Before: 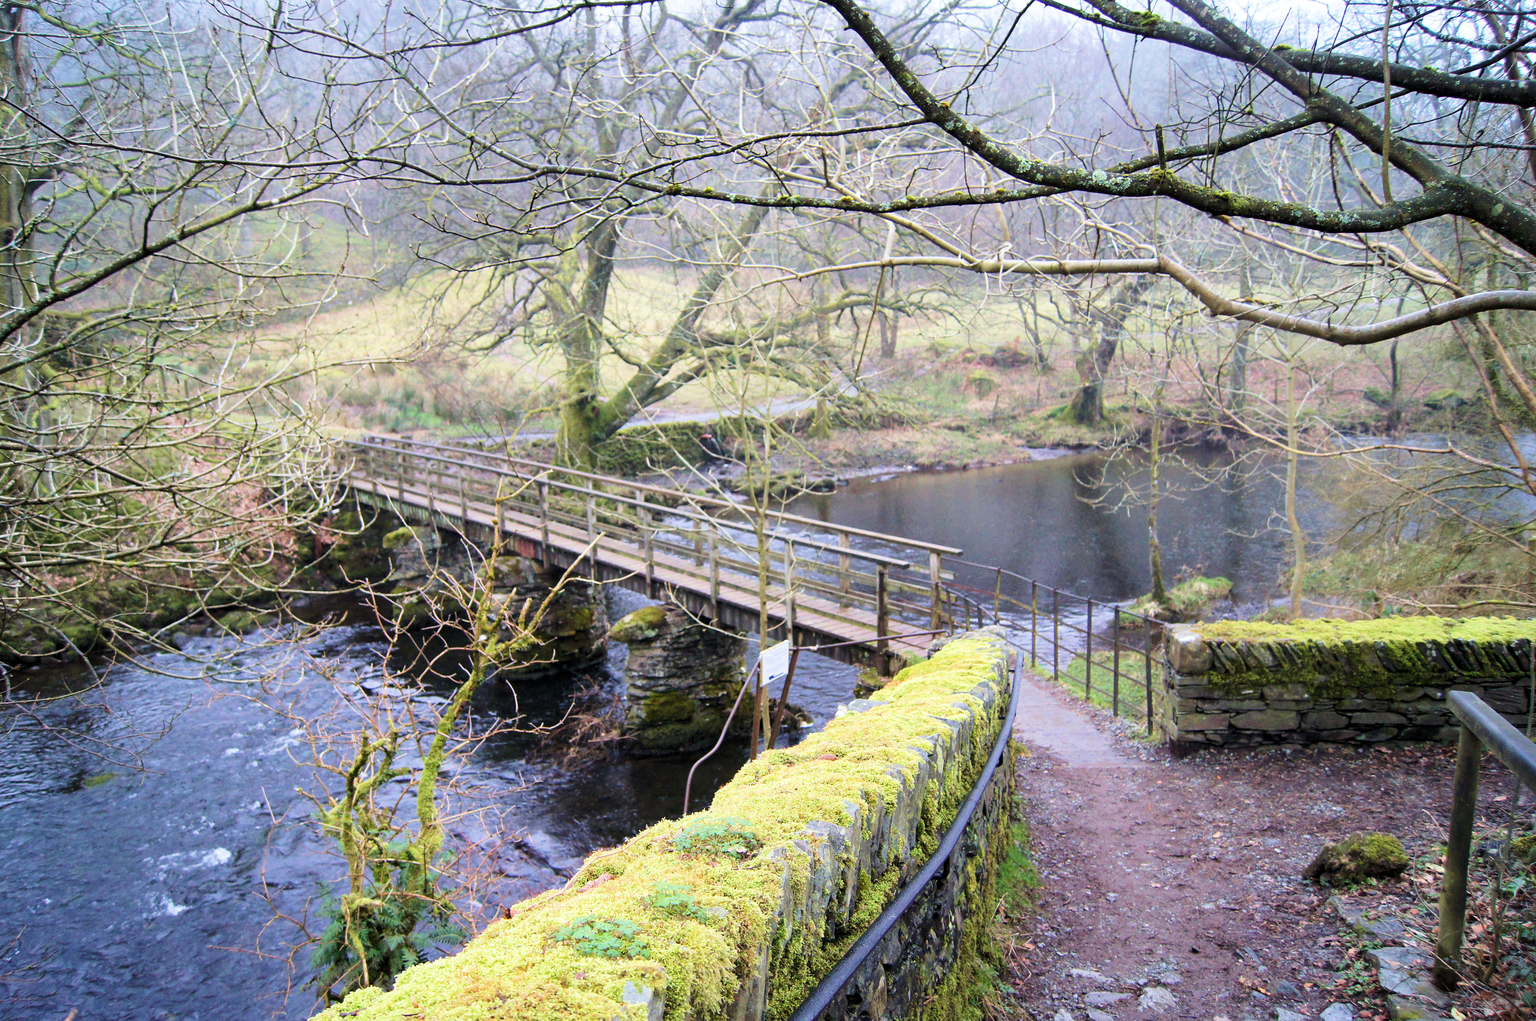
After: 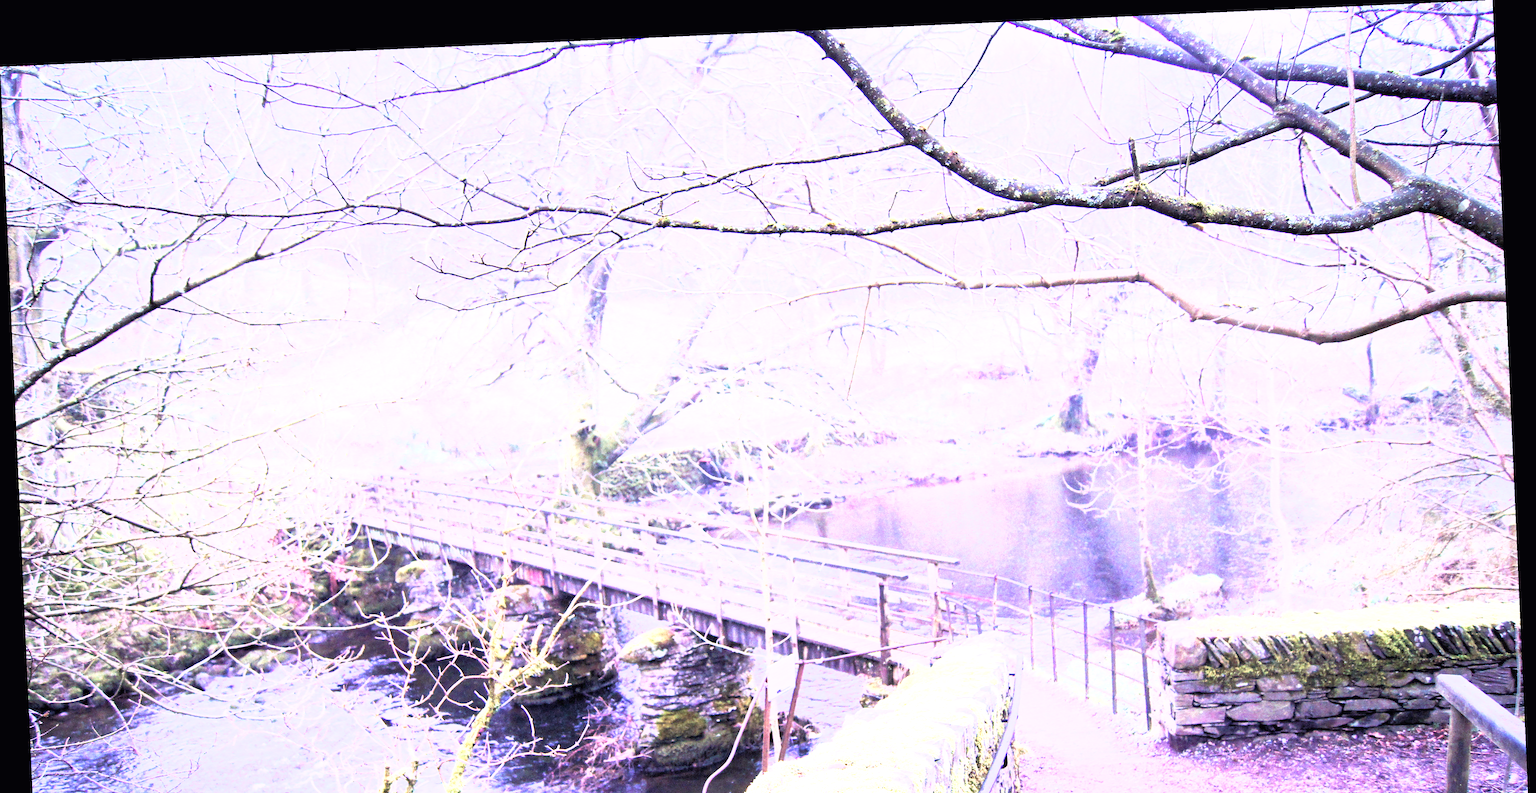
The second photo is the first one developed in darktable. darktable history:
exposure: black level correction 0, exposure 1.379 EV, compensate exposure bias true, compensate highlight preservation false
tone curve: curves: ch0 [(0, 0) (0.541, 0.628) (0.906, 0.997)]
base curve: curves: ch0 [(0, 0) (0.088, 0.125) (0.176, 0.251) (0.354, 0.501) (0.613, 0.749) (1, 0.877)], preserve colors none
crop: bottom 24.967%
rotate and perspective: rotation -2.56°, automatic cropping off
vignetting: fall-off start 116.67%, fall-off radius 59.26%, brightness -0.31, saturation -0.056
color calibration: output R [1.107, -0.012, -0.003, 0], output B [0, 0, 1.308, 0], illuminant custom, x 0.389, y 0.387, temperature 3838.64 K
